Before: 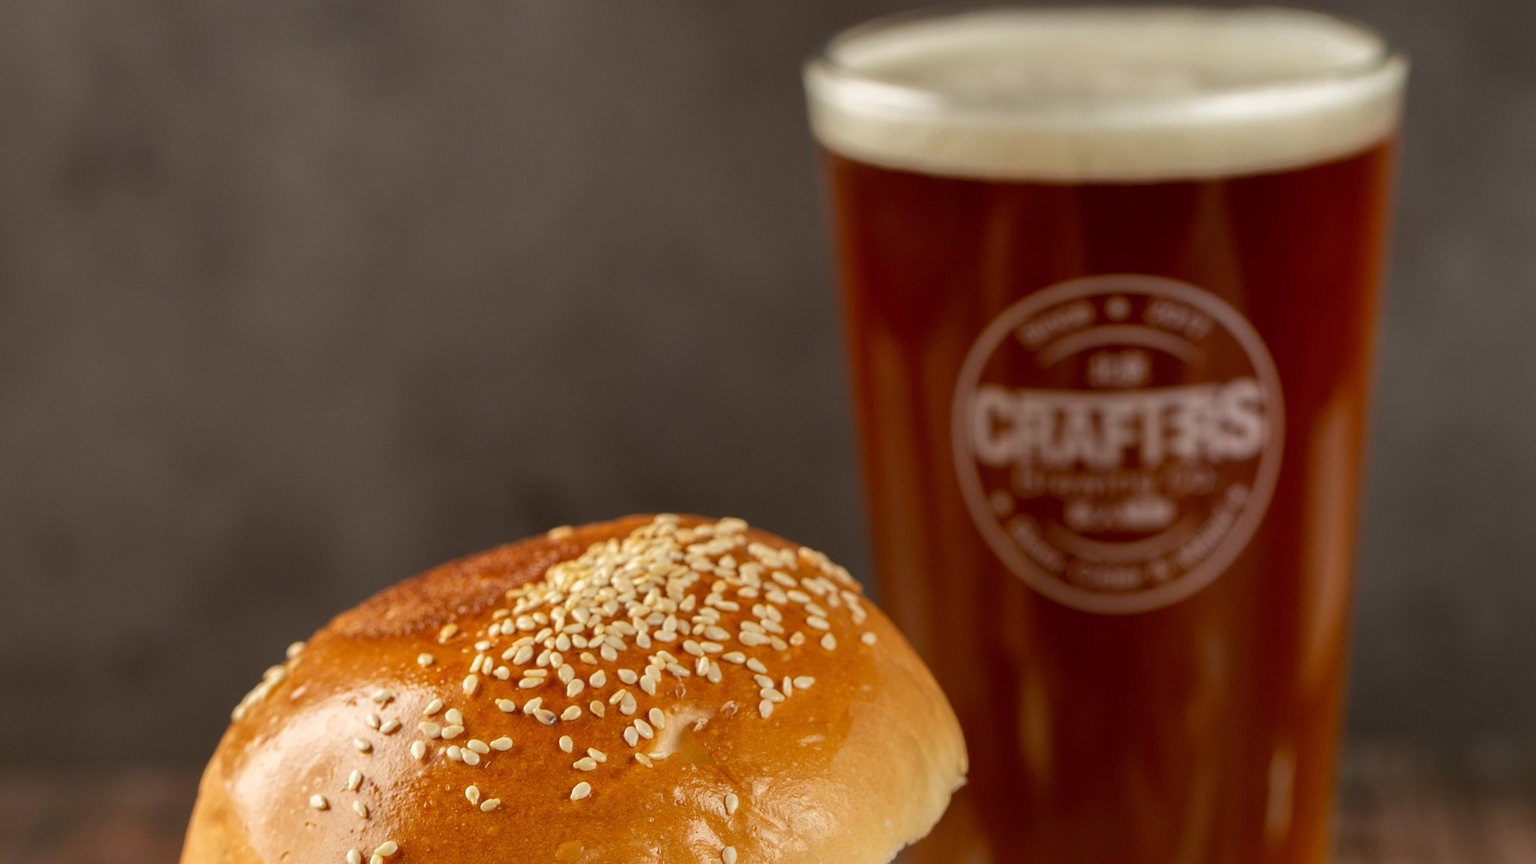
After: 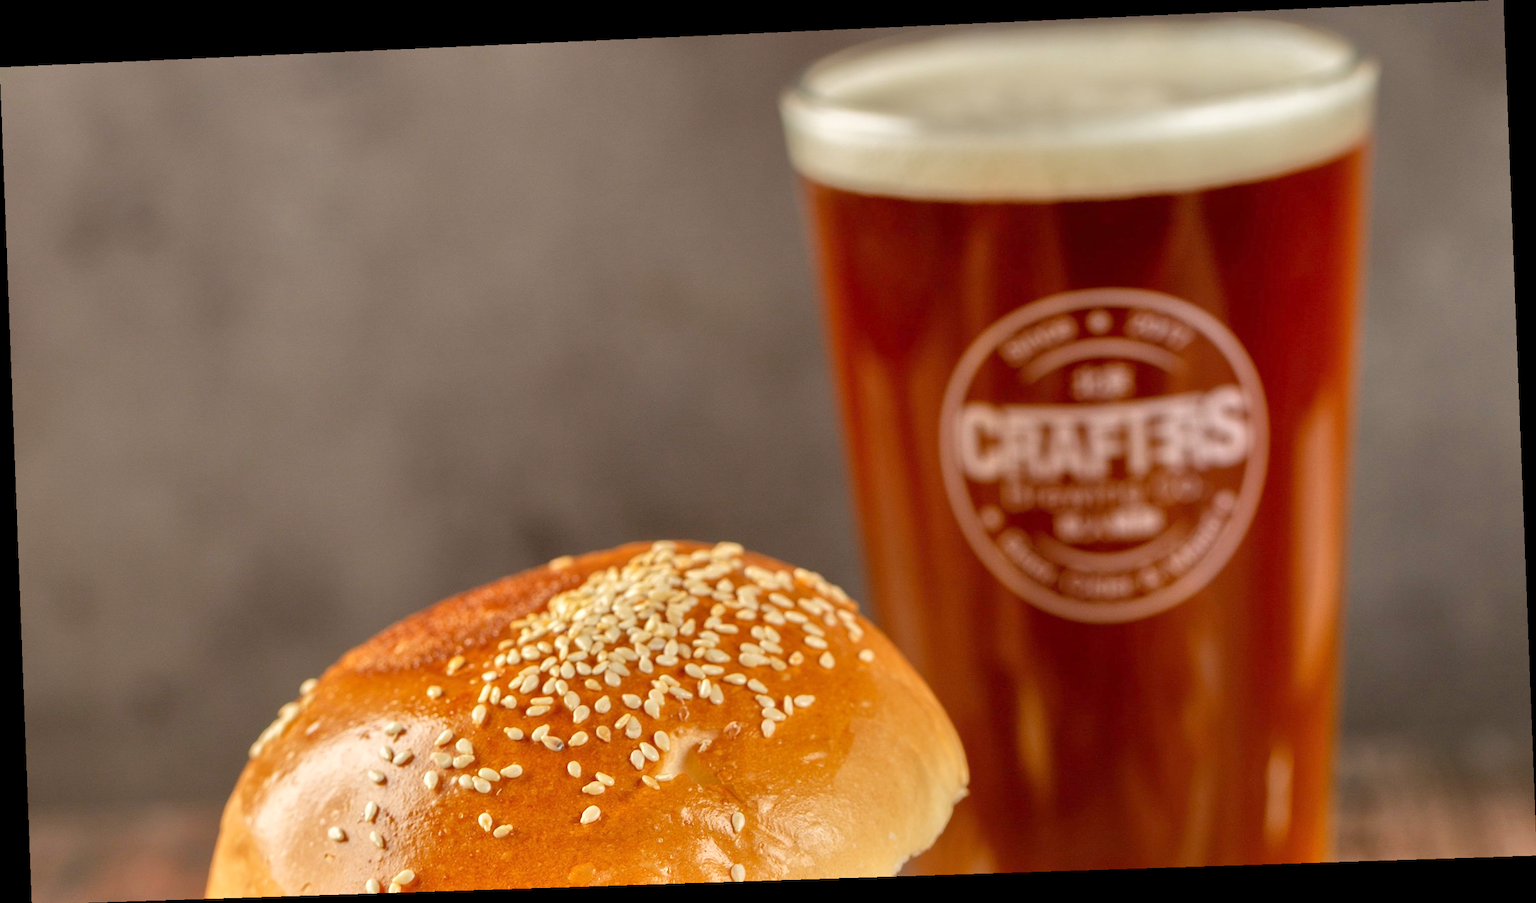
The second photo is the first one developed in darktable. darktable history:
tone equalizer: -7 EV 0.15 EV, -6 EV 0.6 EV, -5 EV 1.15 EV, -4 EV 1.33 EV, -3 EV 1.15 EV, -2 EV 0.6 EV, -1 EV 0.15 EV, mask exposure compensation -0.5 EV
rotate and perspective: rotation -2.22°, lens shift (horizontal) -0.022, automatic cropping off
